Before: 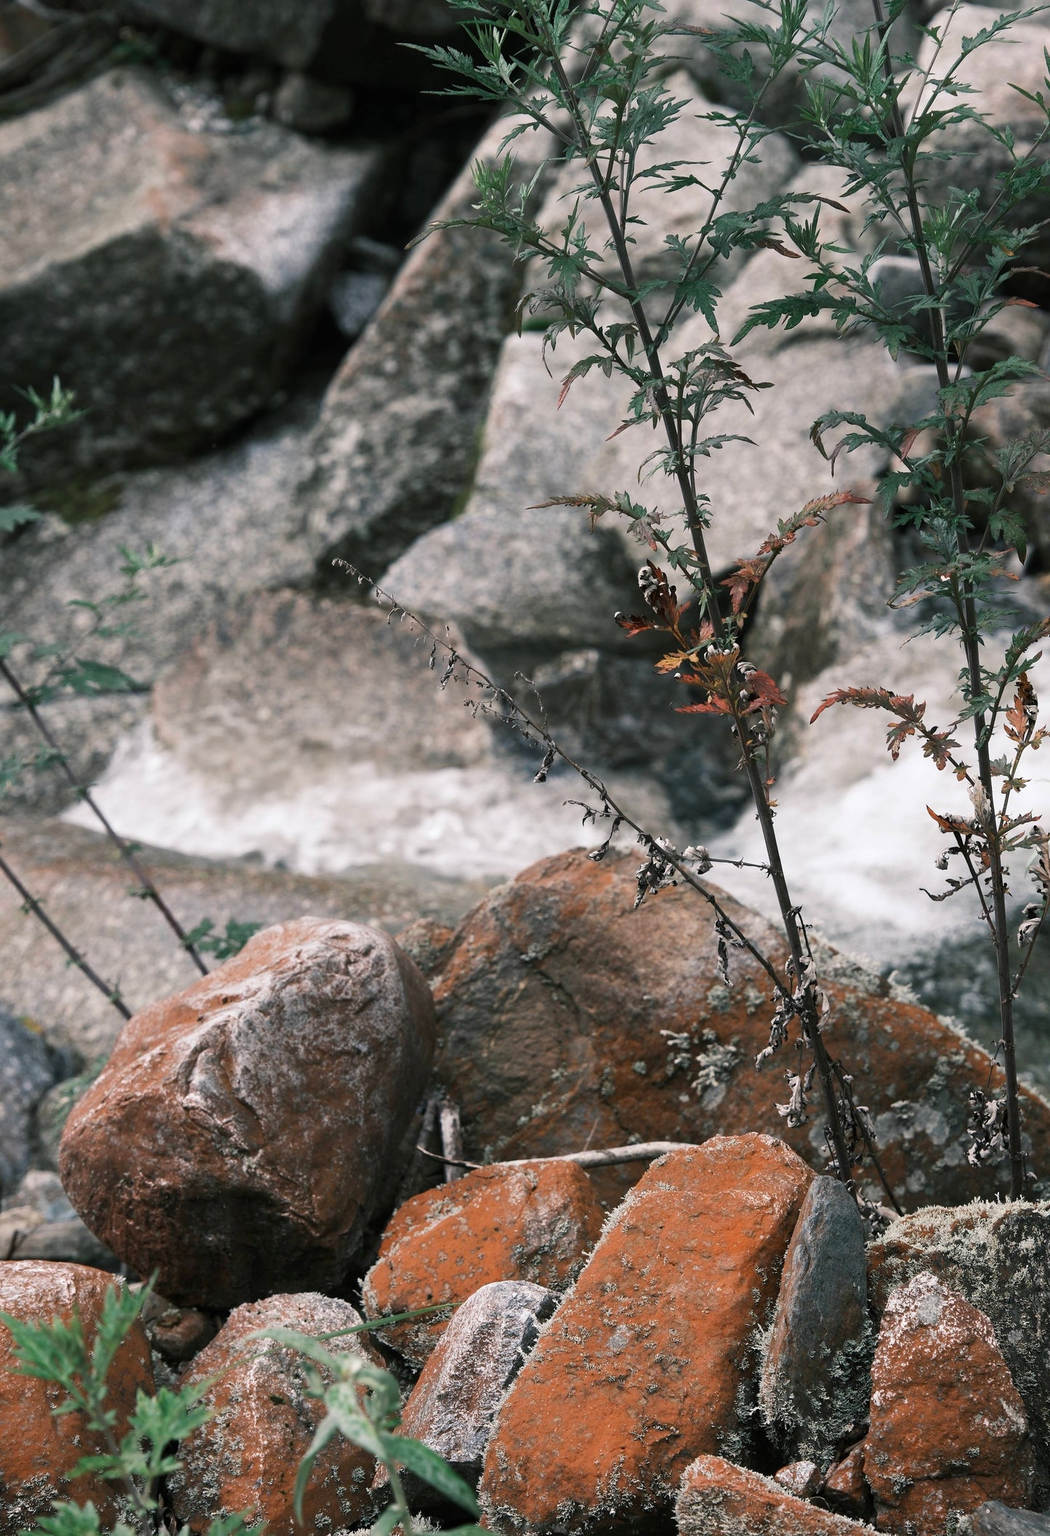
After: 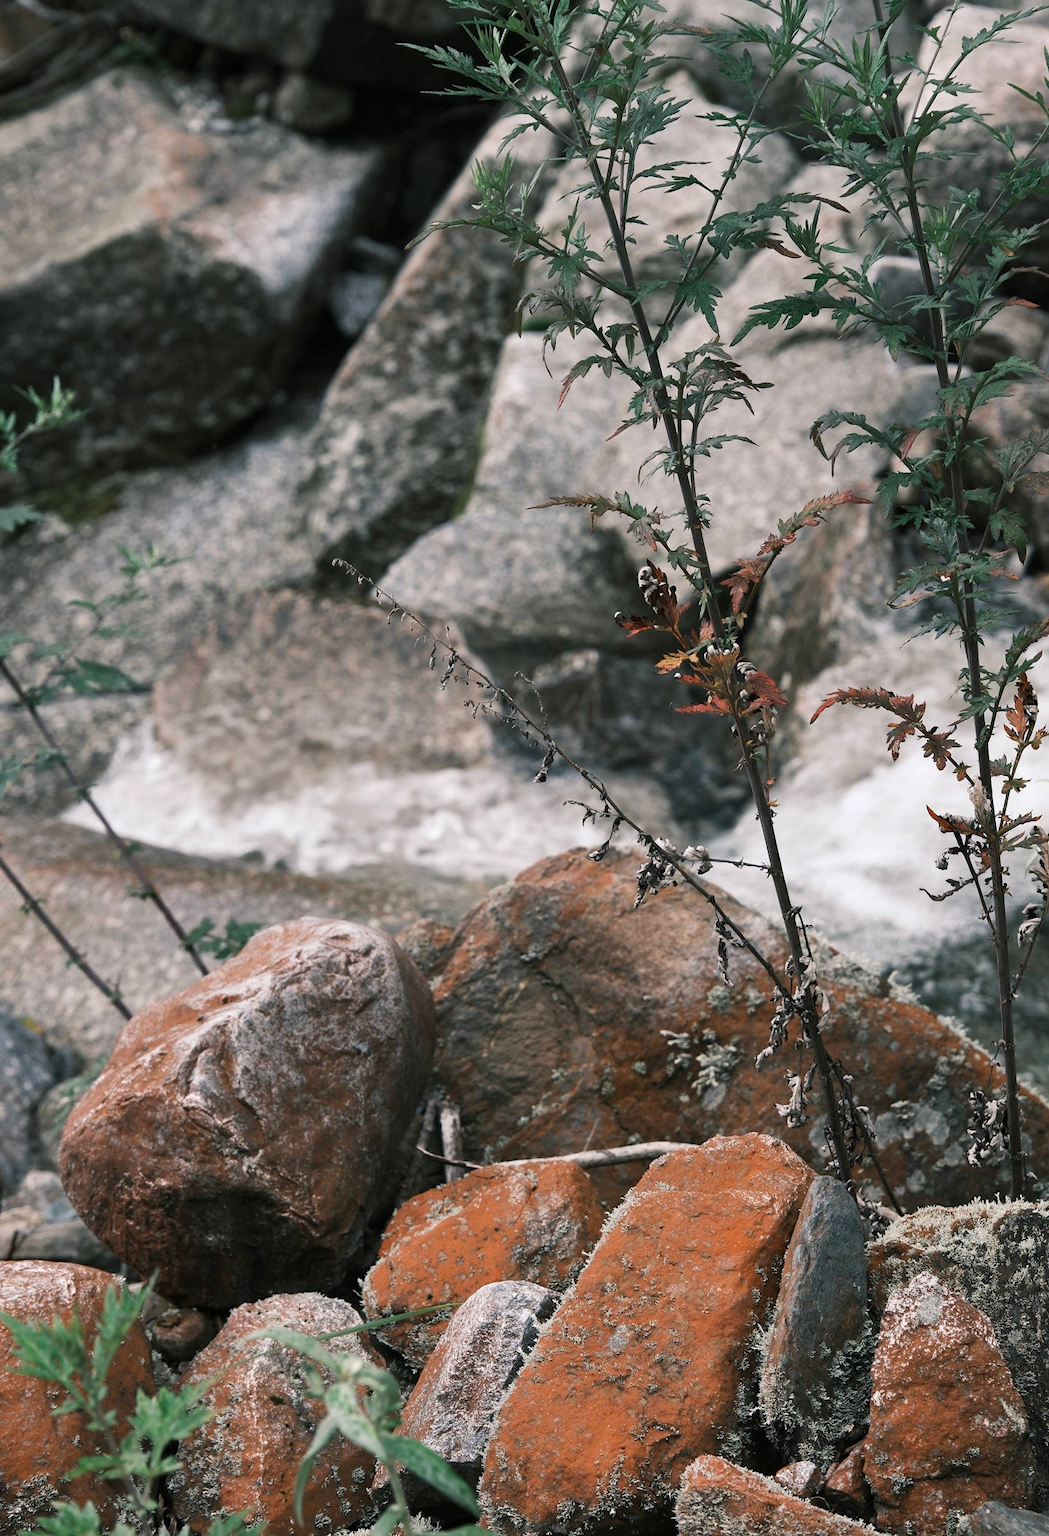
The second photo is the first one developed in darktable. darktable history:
rgb levels: preserve colors max RGB
shadows and highlights: shadows 30.63, highlights -63.22, shadows color adjustment 98%, highlights color adjustment 58.61%, soften with gaussian
